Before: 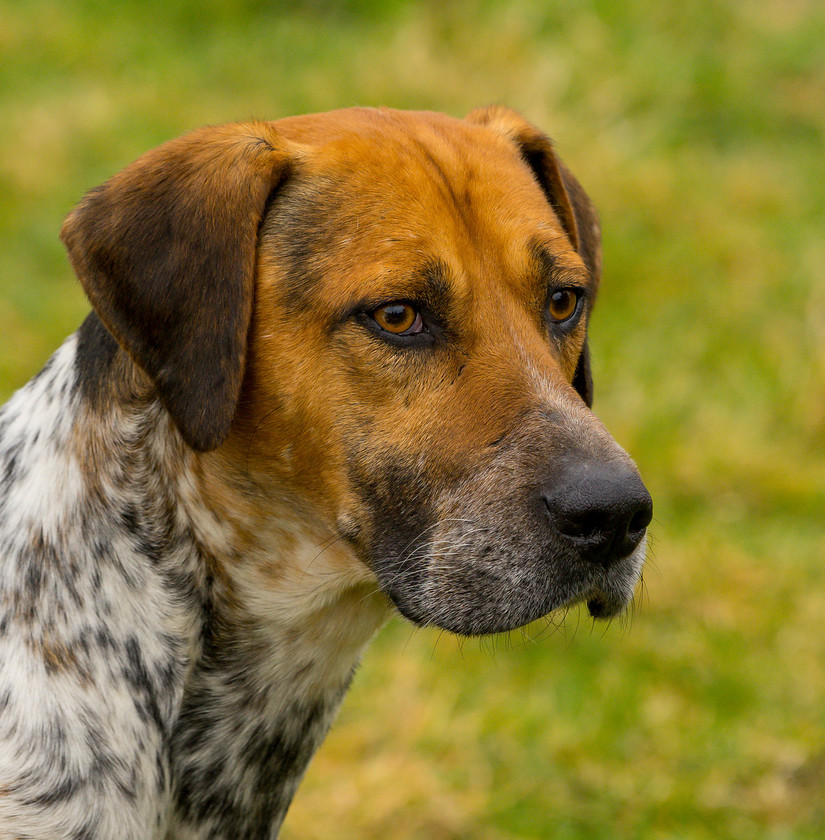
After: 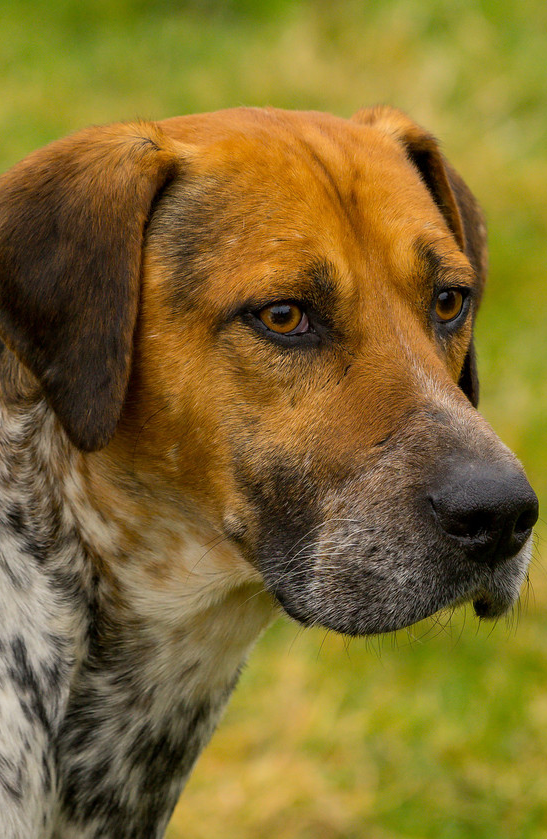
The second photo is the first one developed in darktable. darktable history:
crop and rotate: left 13.906%, right 19.726%
